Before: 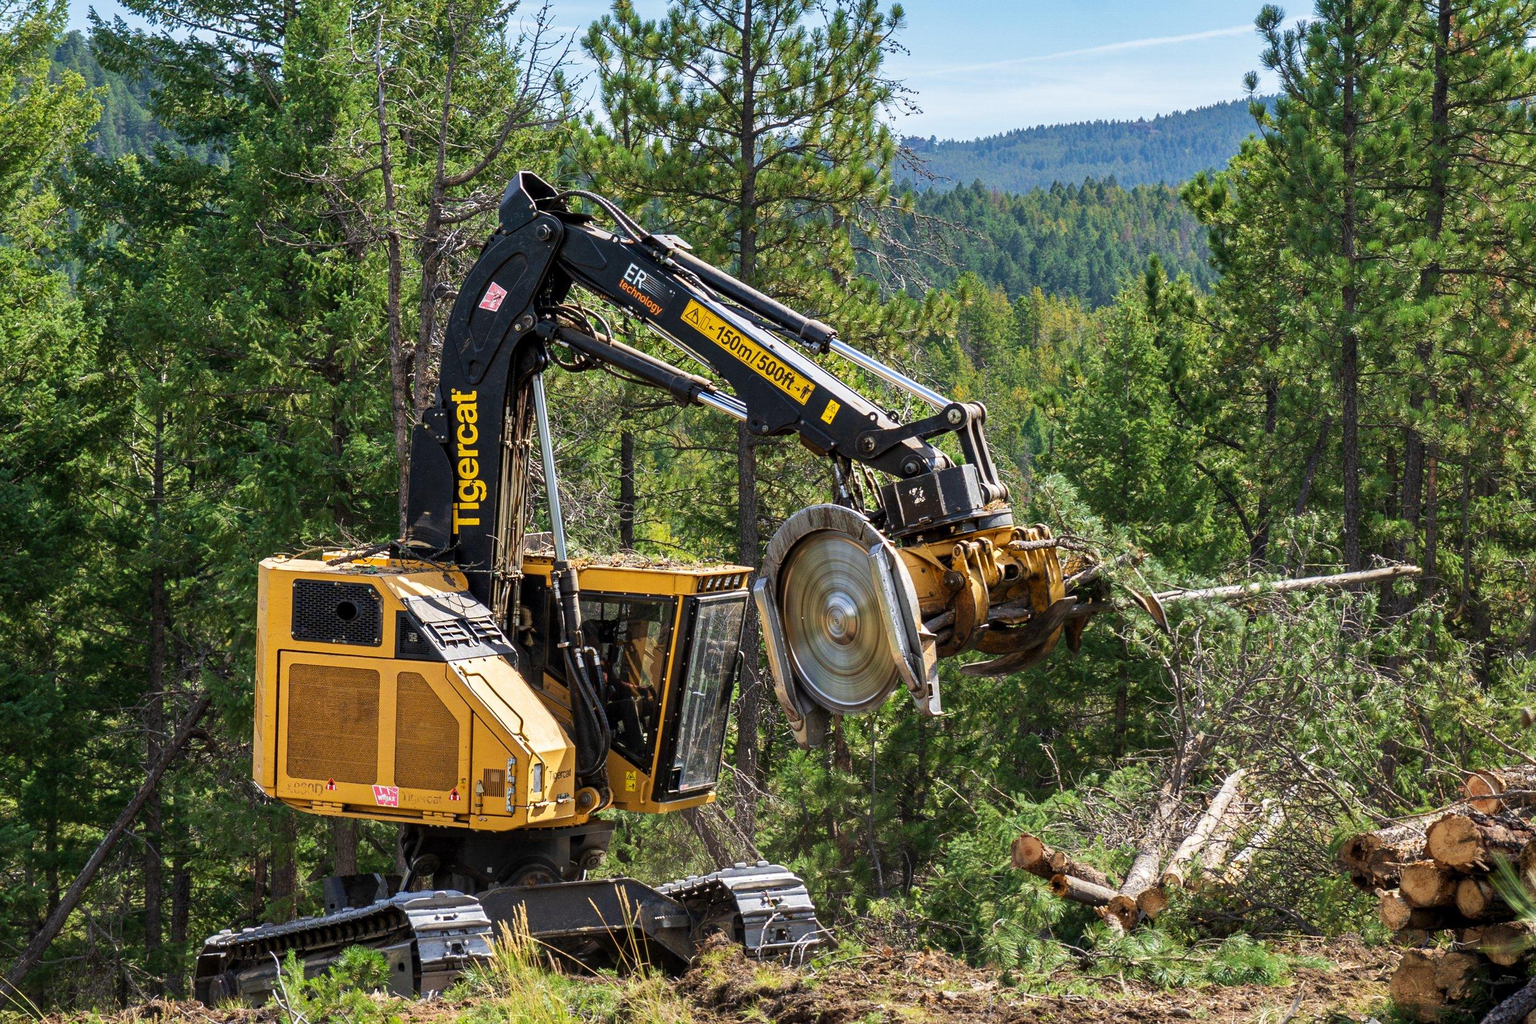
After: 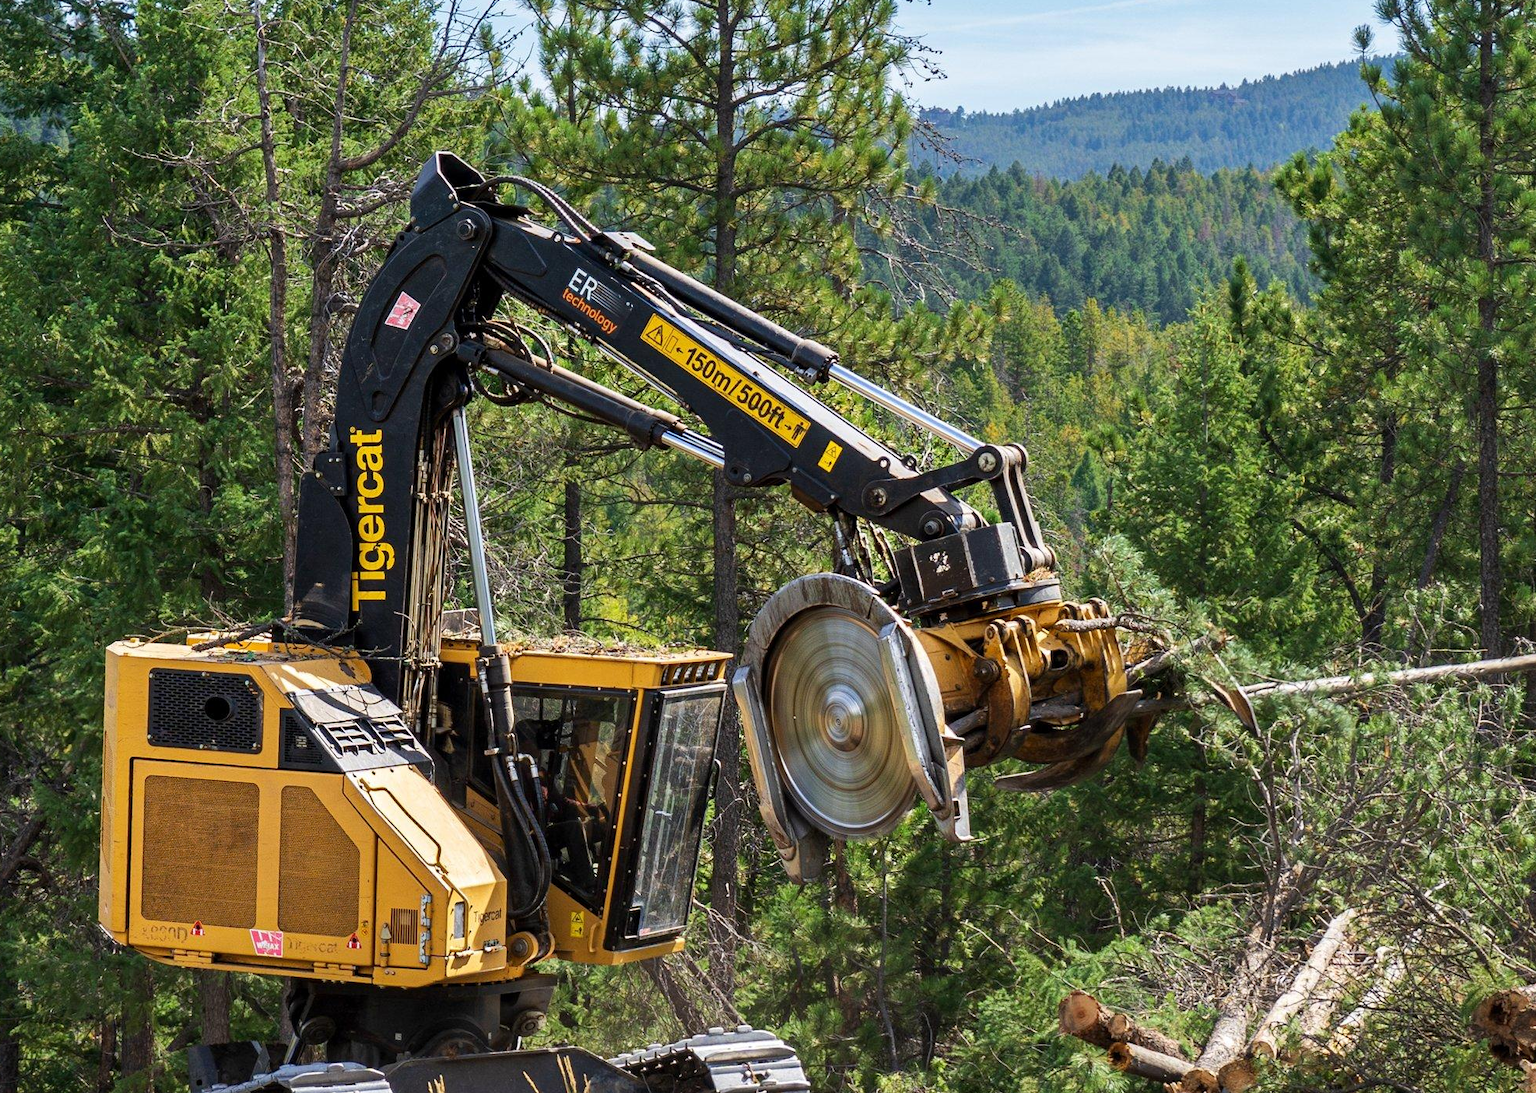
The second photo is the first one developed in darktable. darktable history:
crop: left 11.435%, top 5.087%, right 9.576%, bottom 10.616%
